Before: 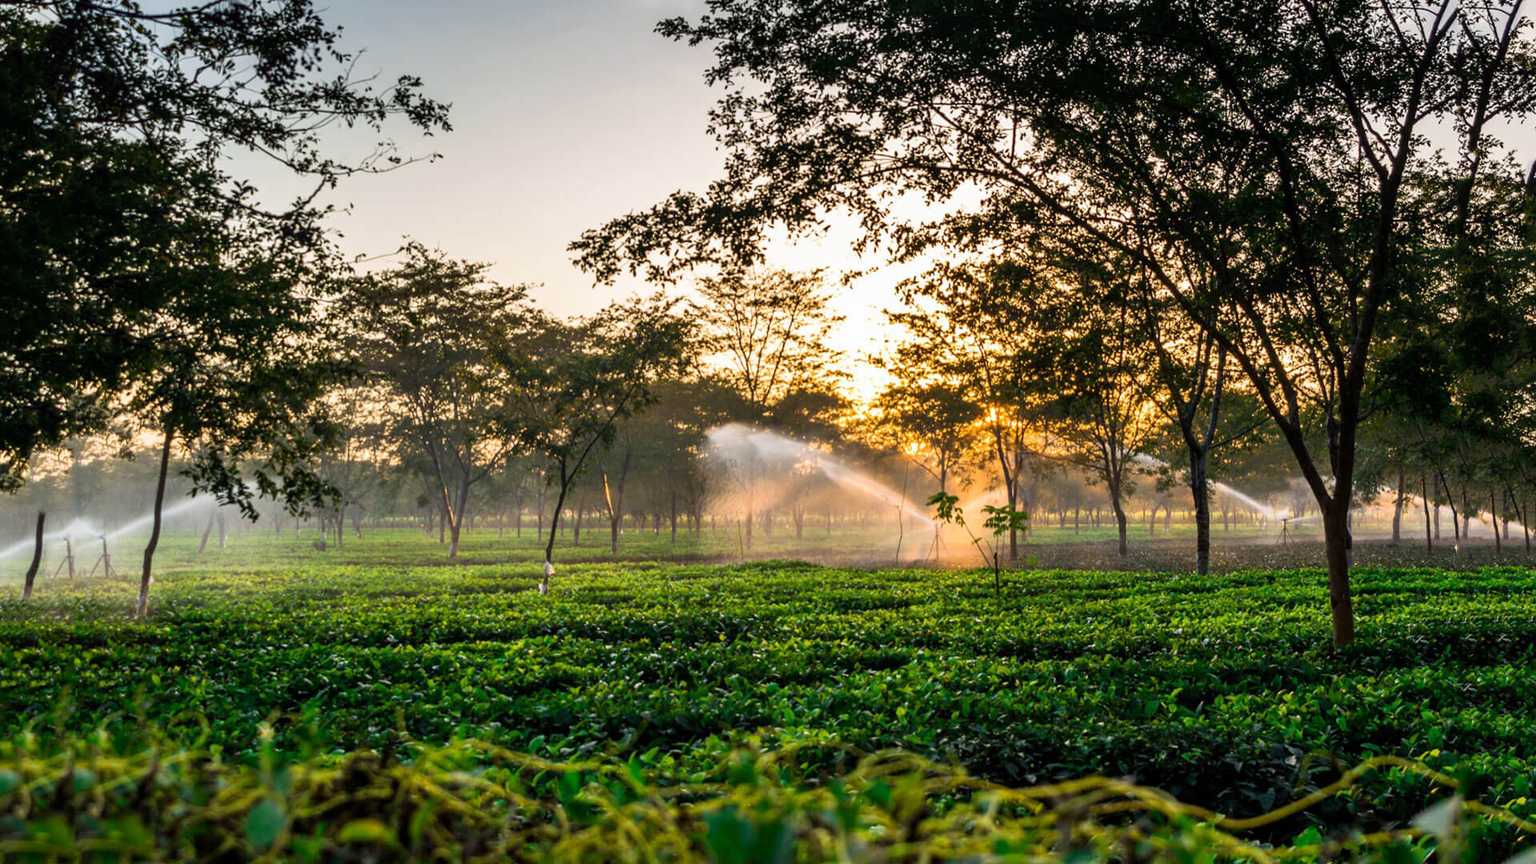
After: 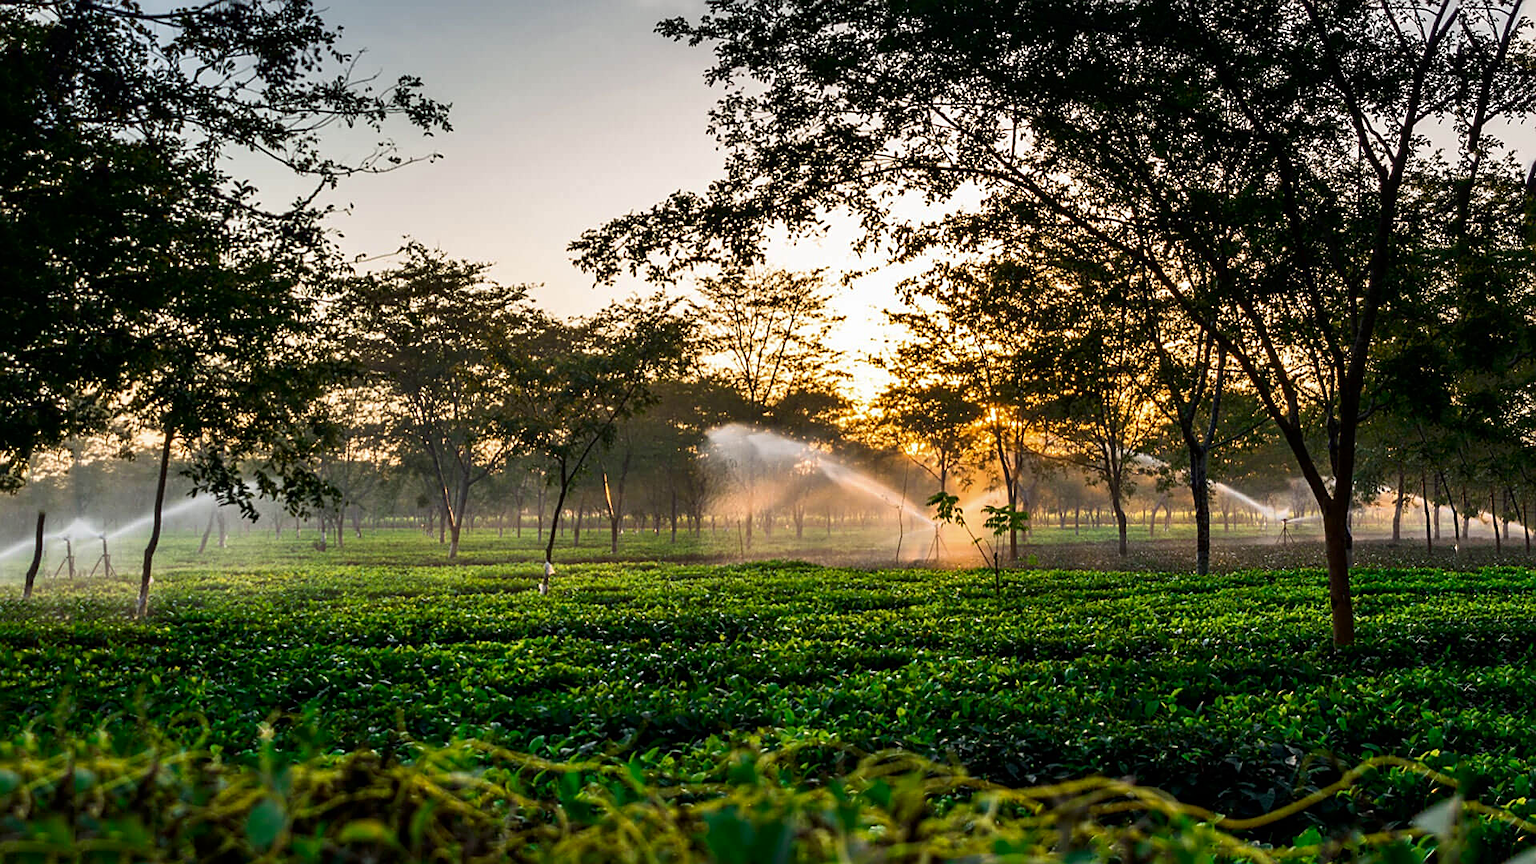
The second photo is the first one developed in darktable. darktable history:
contrast brightness saturation: brightness -0.09
sharpen: on, module defaults
